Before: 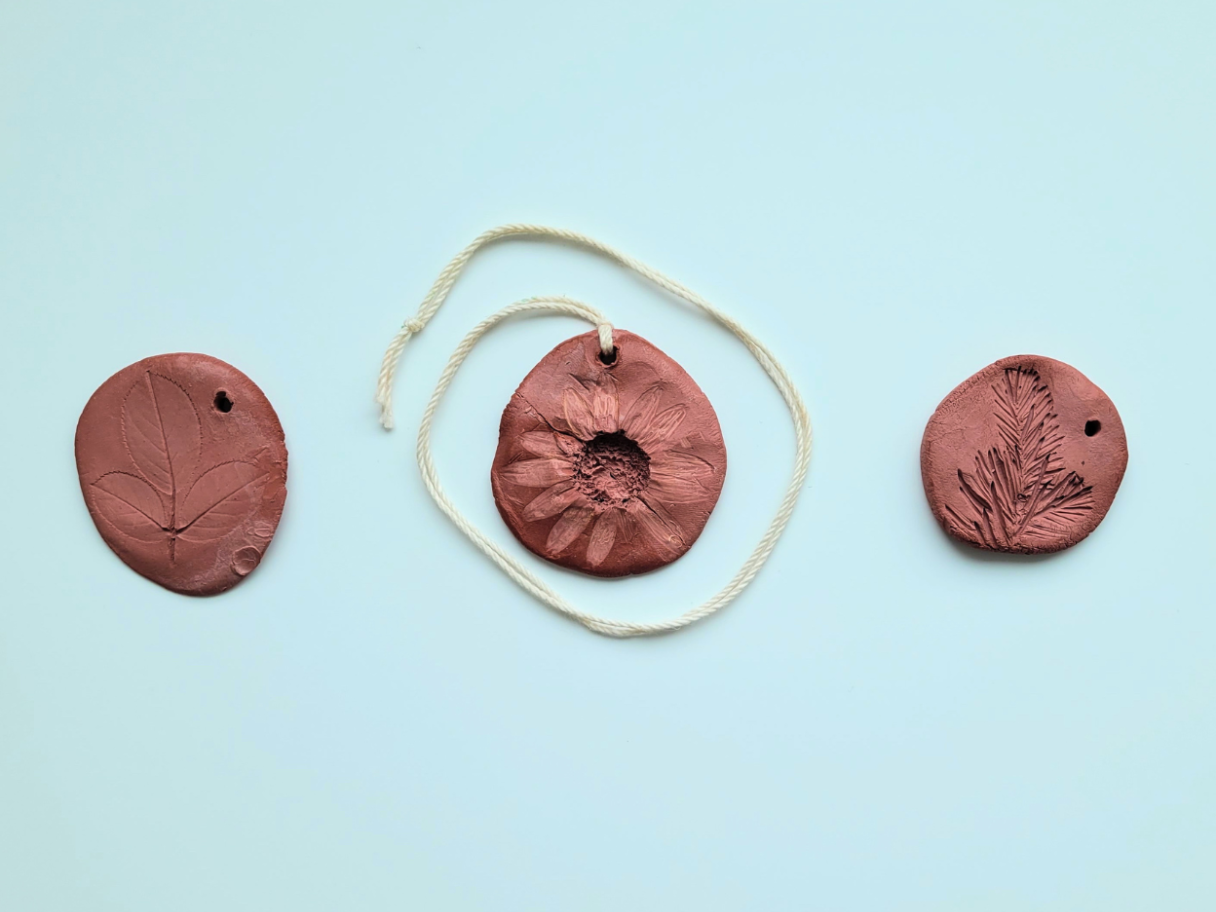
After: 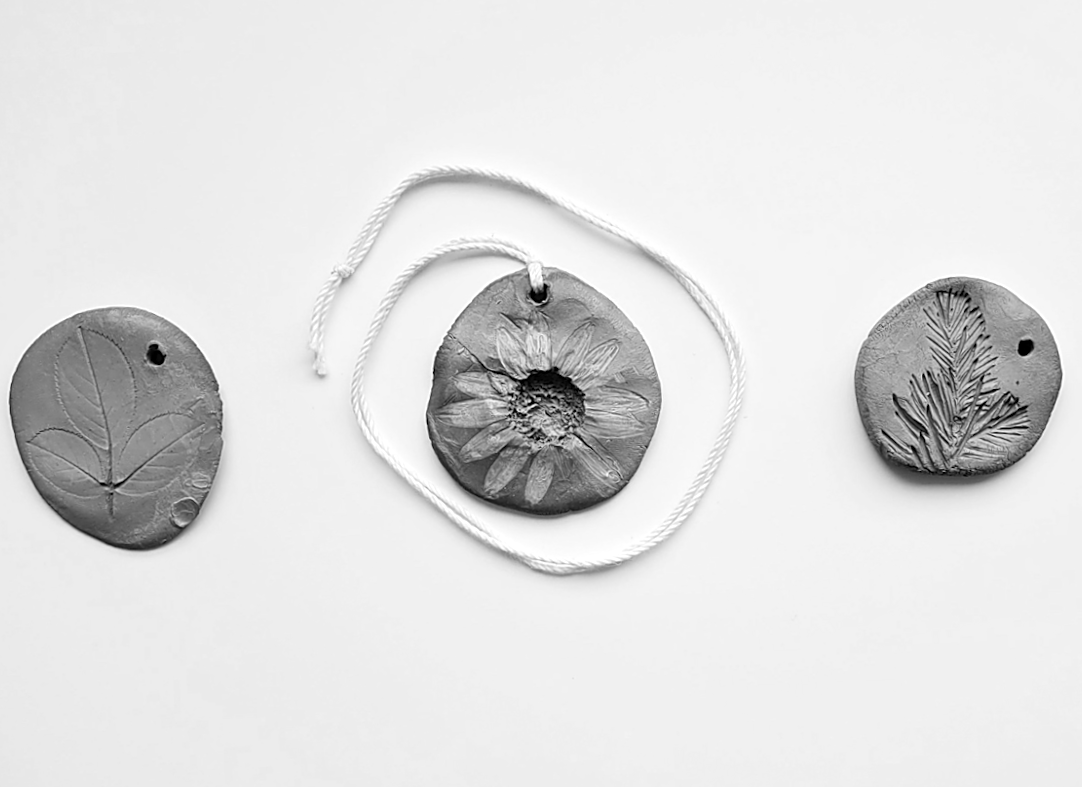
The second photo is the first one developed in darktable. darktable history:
rotate and perspective: rotation -4.57°, crop left 0.054, crop right 0.944, crop top 0.087, crop bottom 0.914
white balance: red 1.467, blue 0.684
sharpen: on, module defaults
monochrome: a 73.58, b 64.21
crop and rotate: angle -2.38°
